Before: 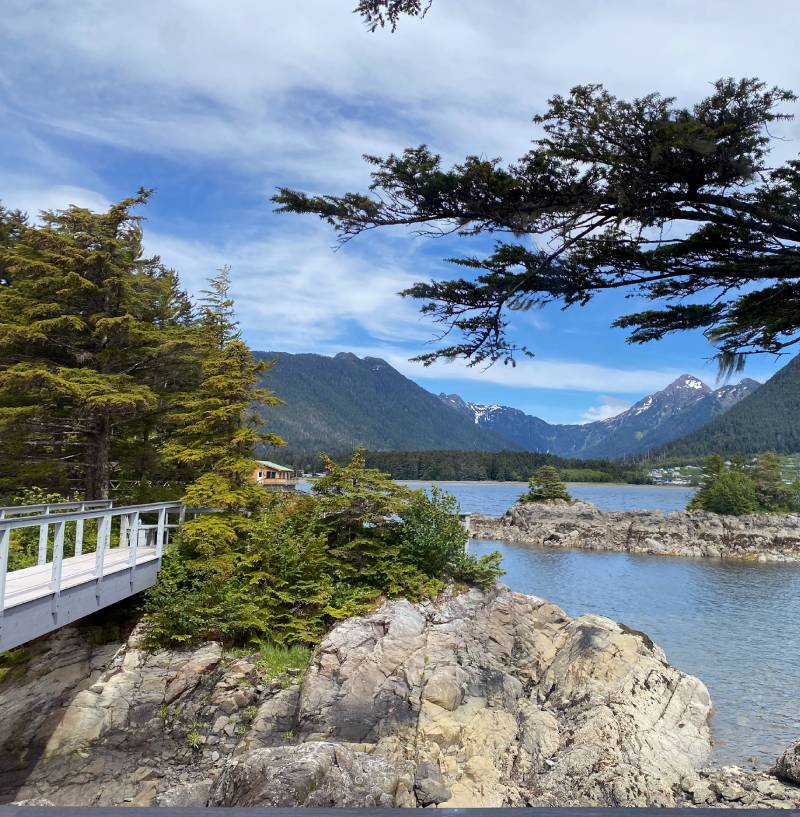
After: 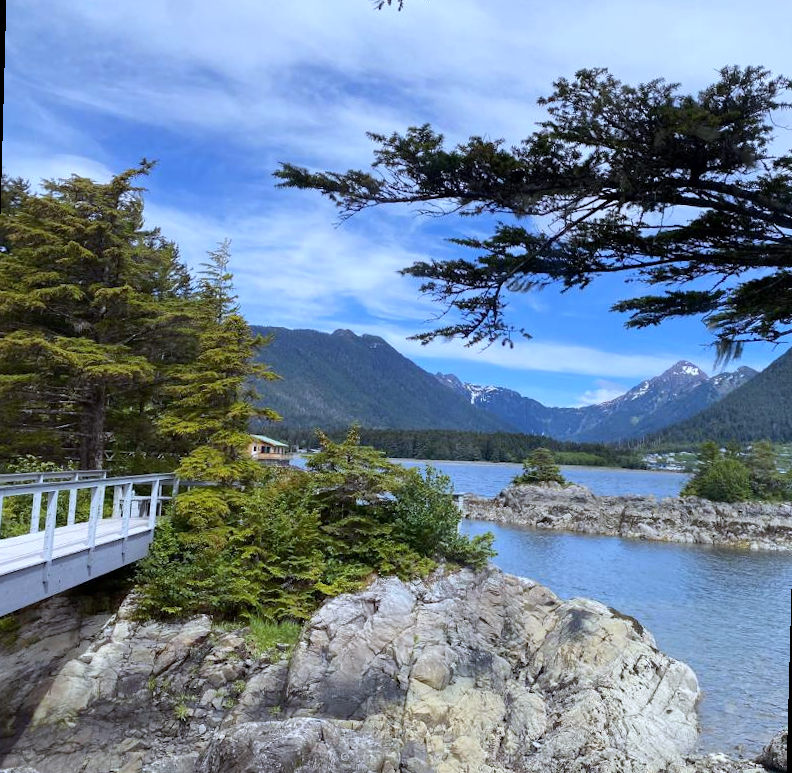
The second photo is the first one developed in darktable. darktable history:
white balance: red 0.931, blue 1.11
rotate and perspective: rotation 1.57°, crop left 0.018, crop right 0.982, crop top 0.039, crop bottom 0.961
